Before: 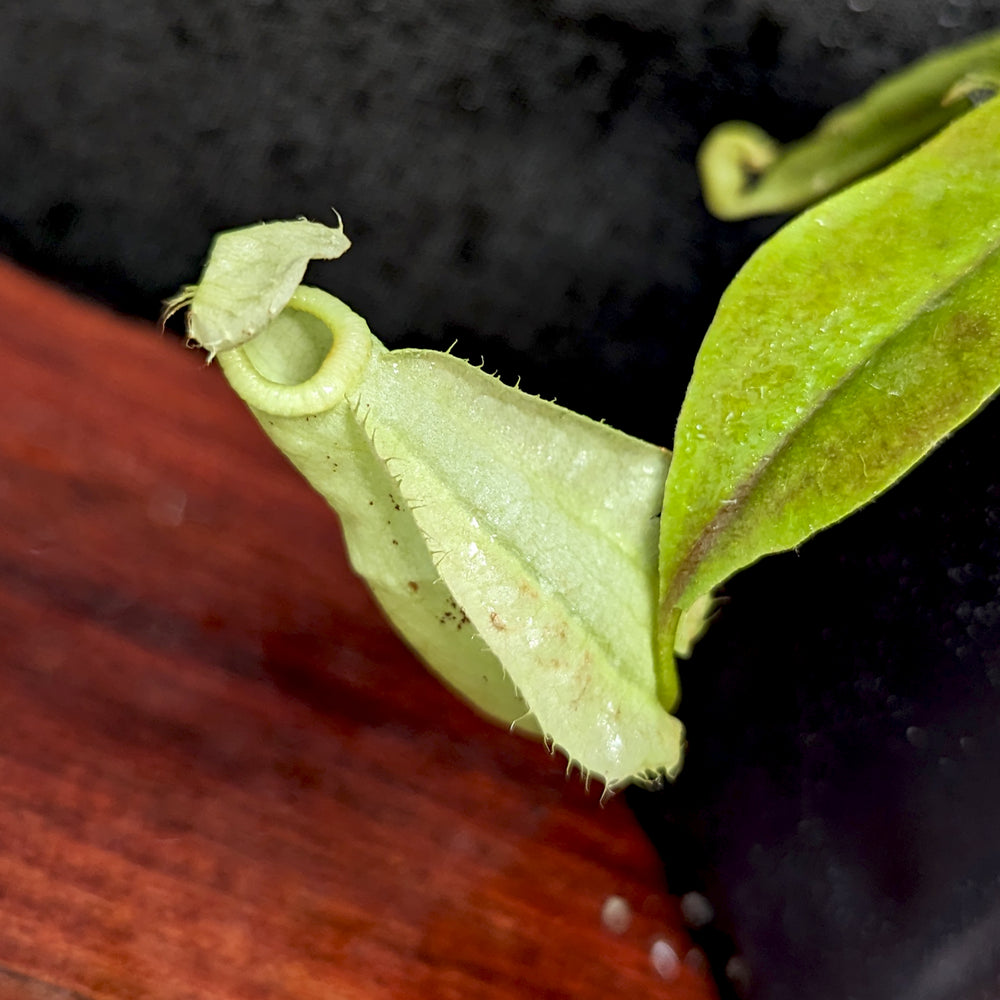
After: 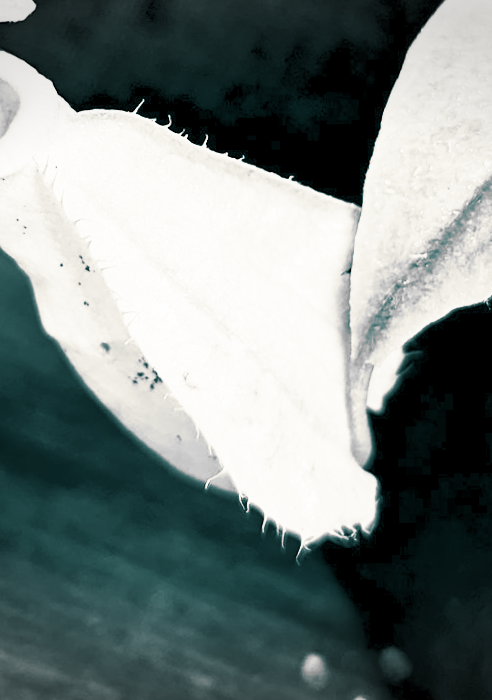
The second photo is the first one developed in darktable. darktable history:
crop: left 31.379%, top 24.658%, right 20.326%, bottom 6.628%
monochrome: on, module defaults
split-toning: shadows › hue 186.43°, highlights › hue 49.29°, compress 30.29%
rotate and perspective: rotation -1.17°, automatic cropping off
contrast brightness saturation: contrast 0.57, brightness 0.57, saturation -0.34
vignetting: fall-off start 100%, brightness -0.282, width/height ratio 1.31
